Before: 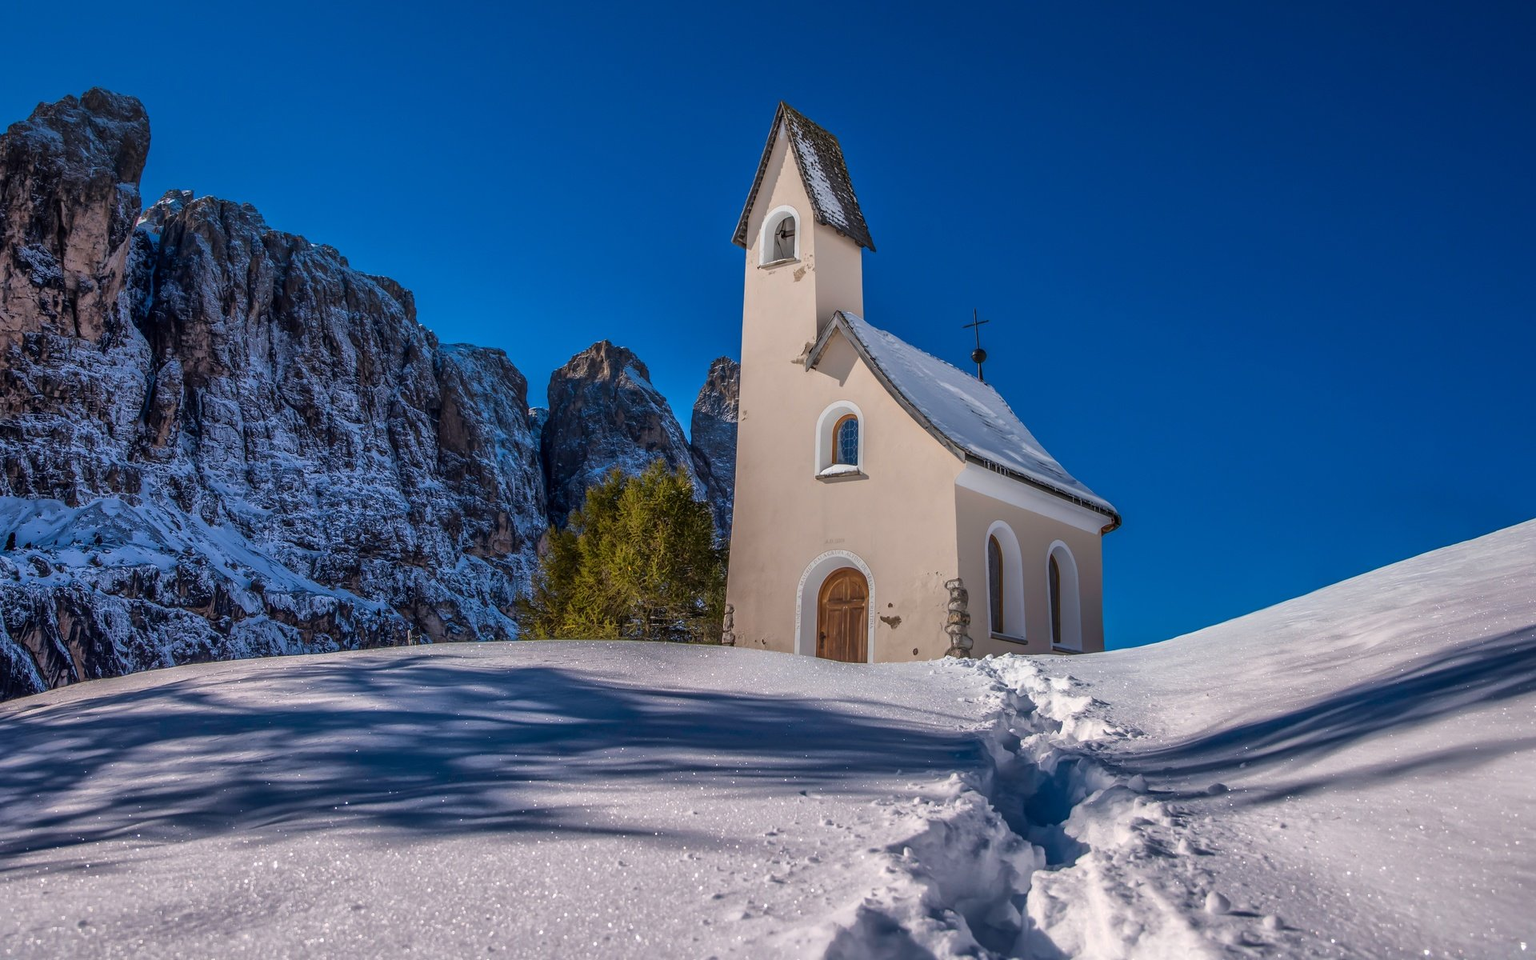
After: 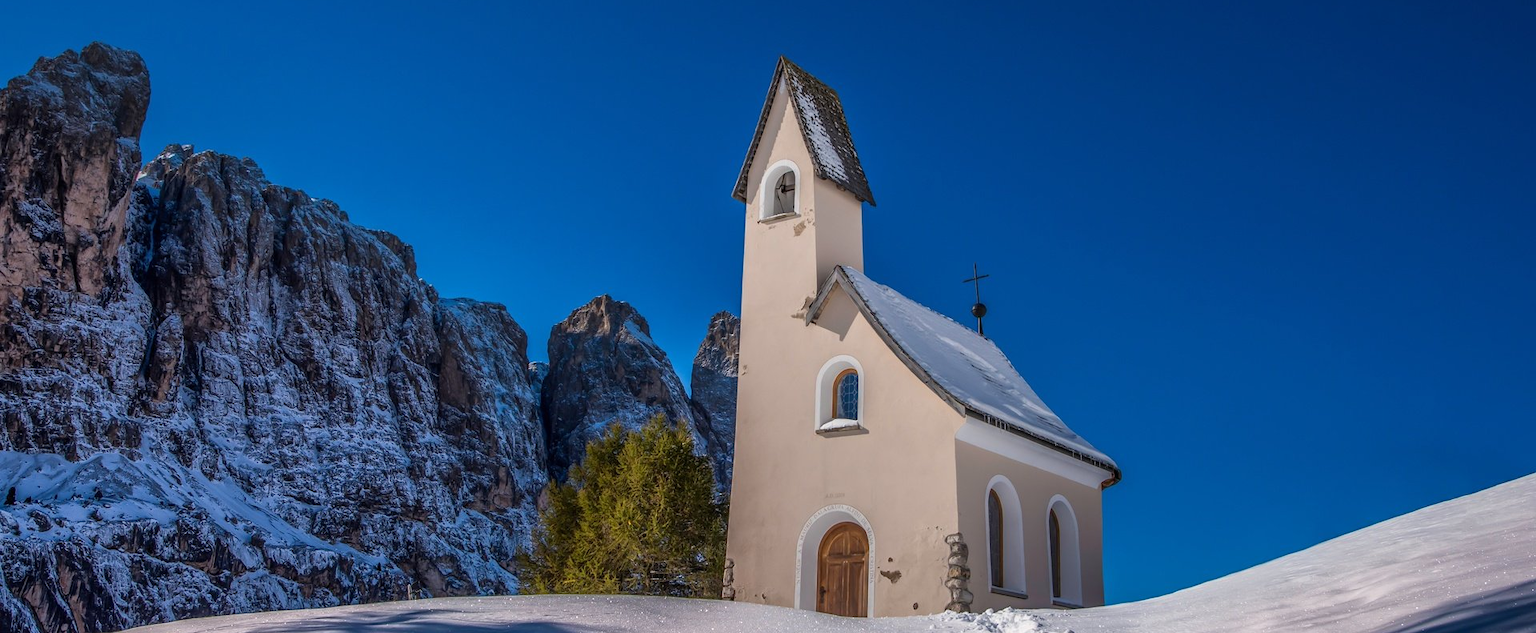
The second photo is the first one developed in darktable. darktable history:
crop and rotate: top 4.78%, bottom 29.179%
